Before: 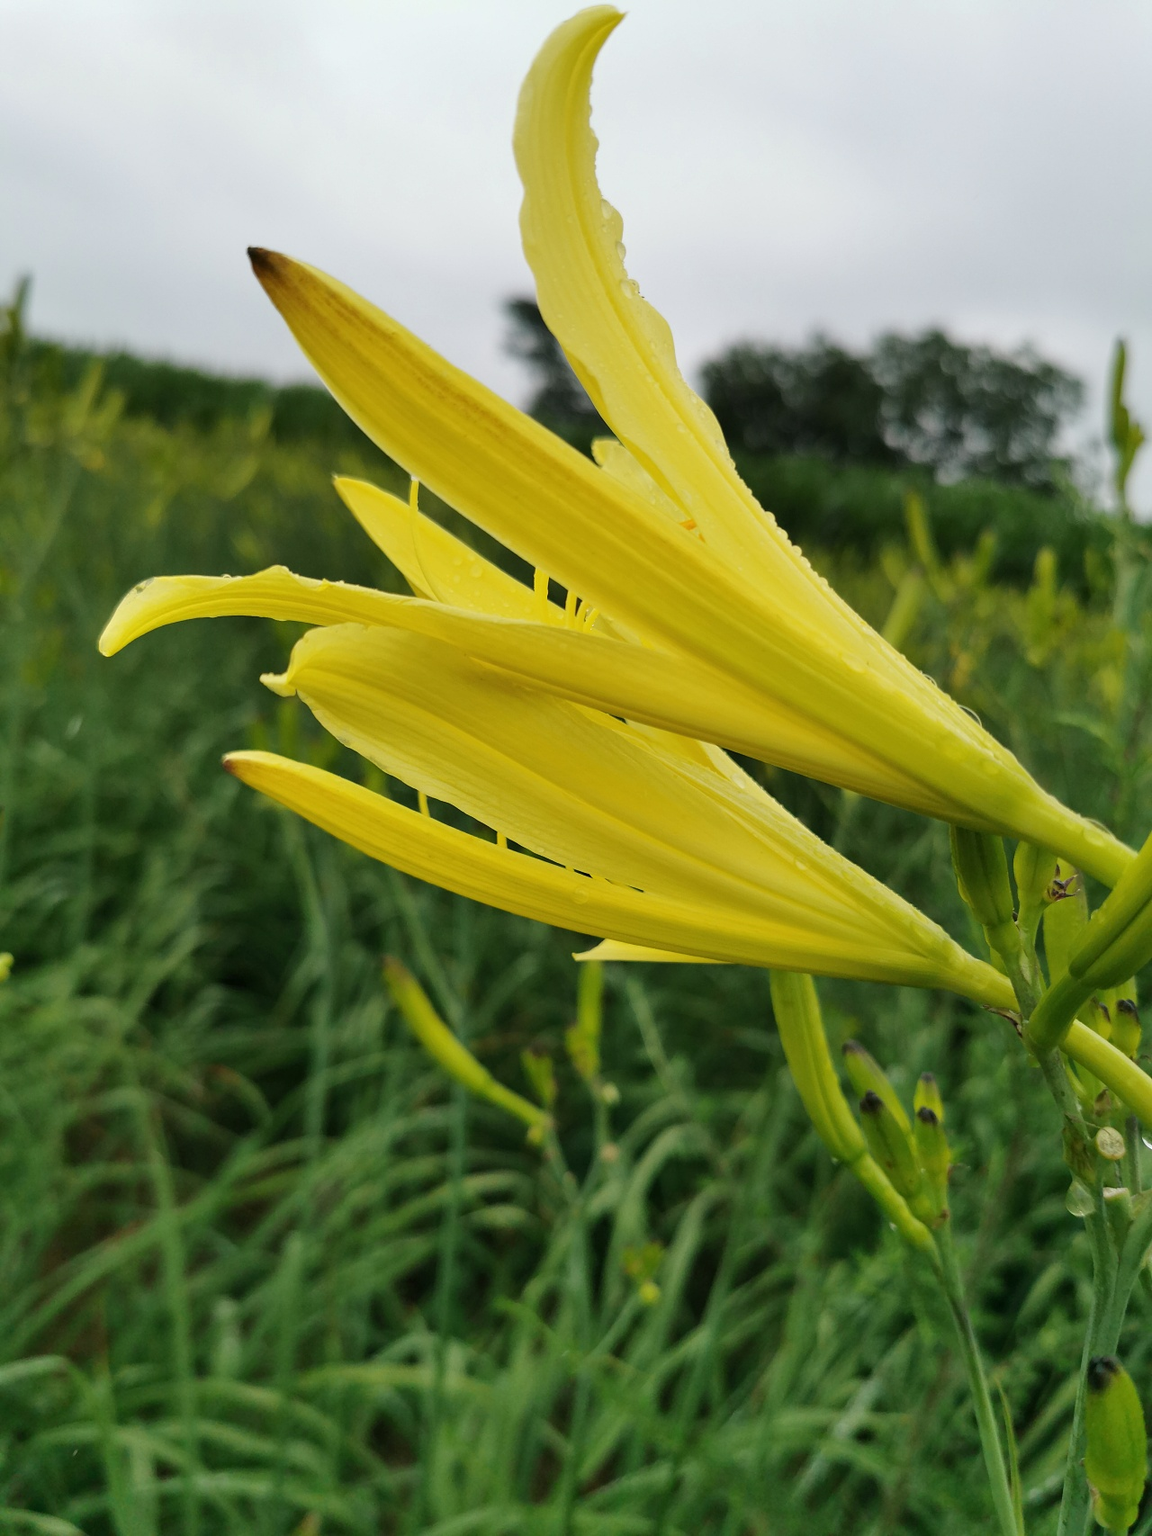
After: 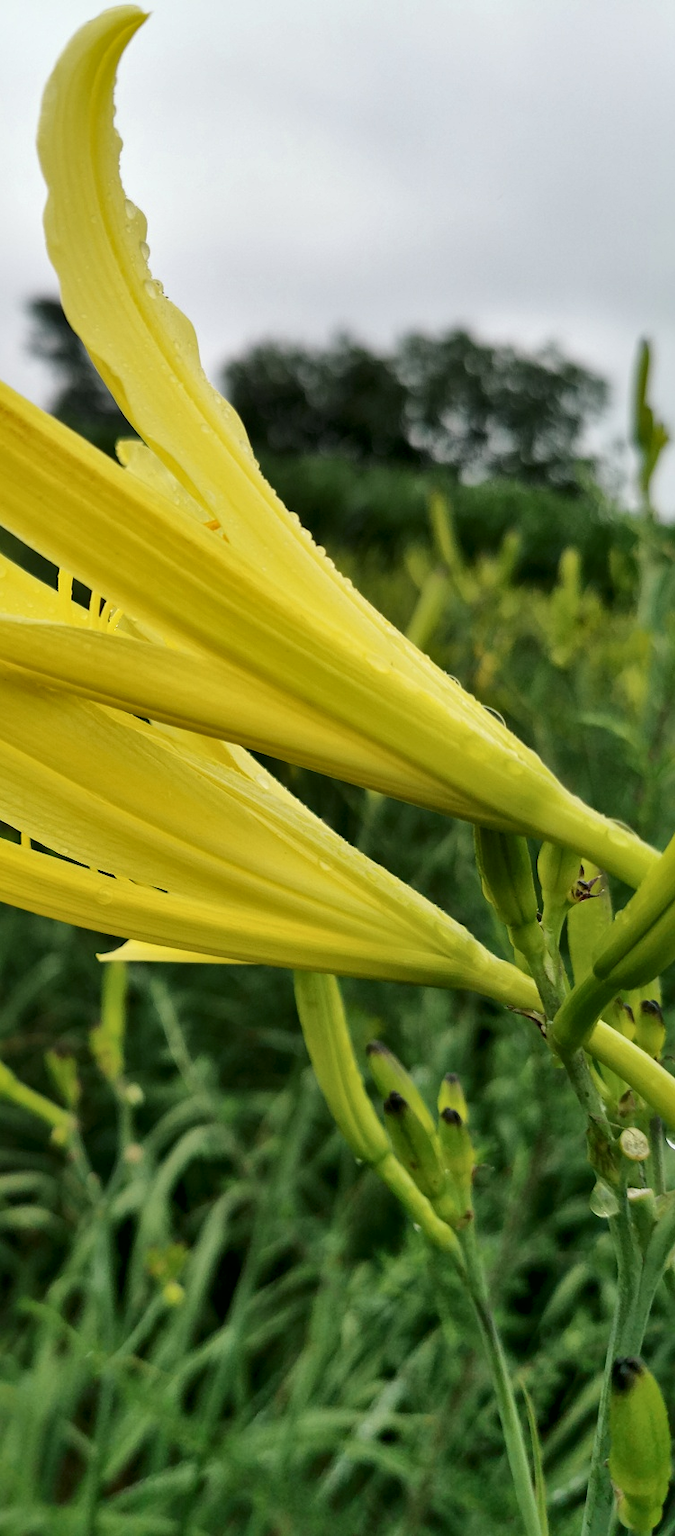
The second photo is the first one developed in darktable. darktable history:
crop: left 41.402%
local contrast: mode bilateral grid, contrast 25, coarseness 47, detail 151%, midtone range 0.2
